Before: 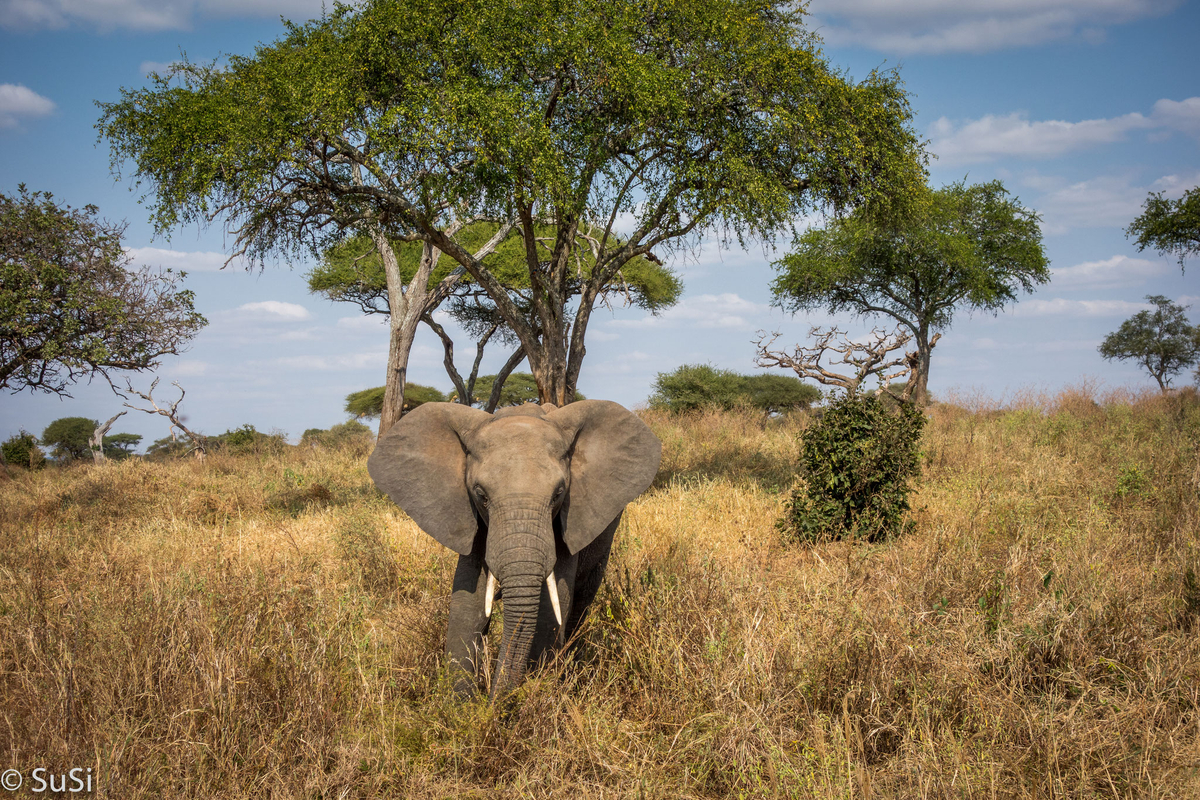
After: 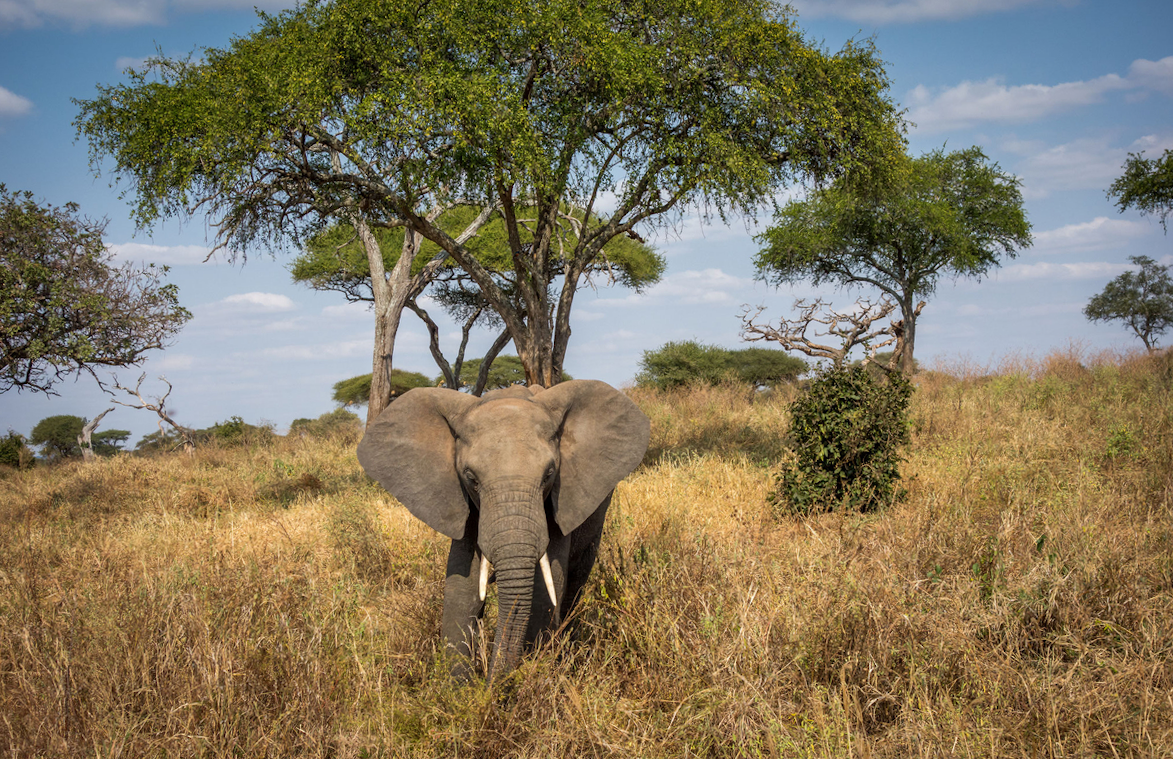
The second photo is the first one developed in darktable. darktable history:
rotate and perspective: rotation -2°, crop left 0.022, crop right 0.978, crop top 0.049, crop bottom 0.951
tone equalizer: on, module defaults
